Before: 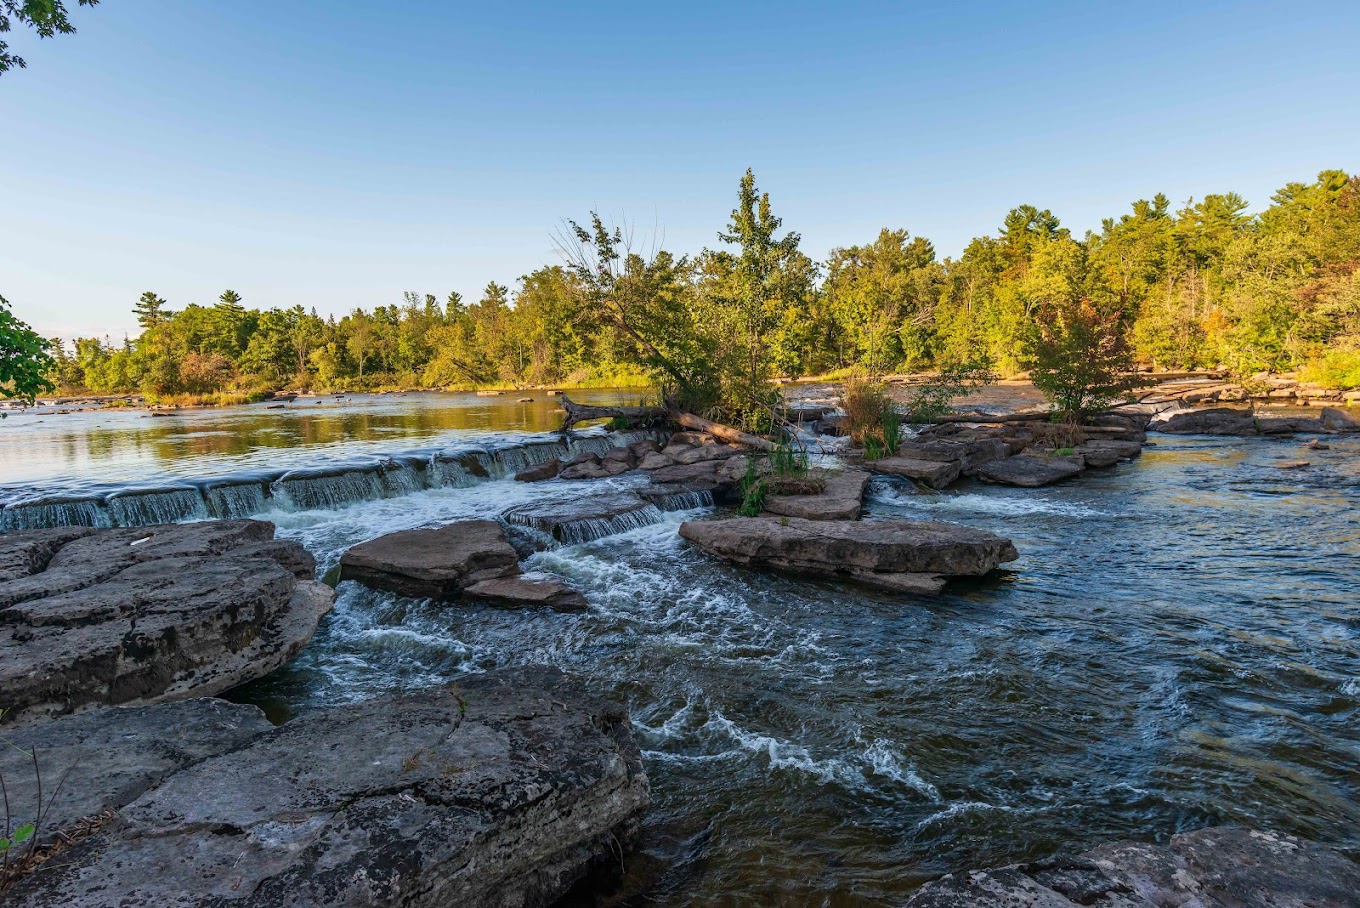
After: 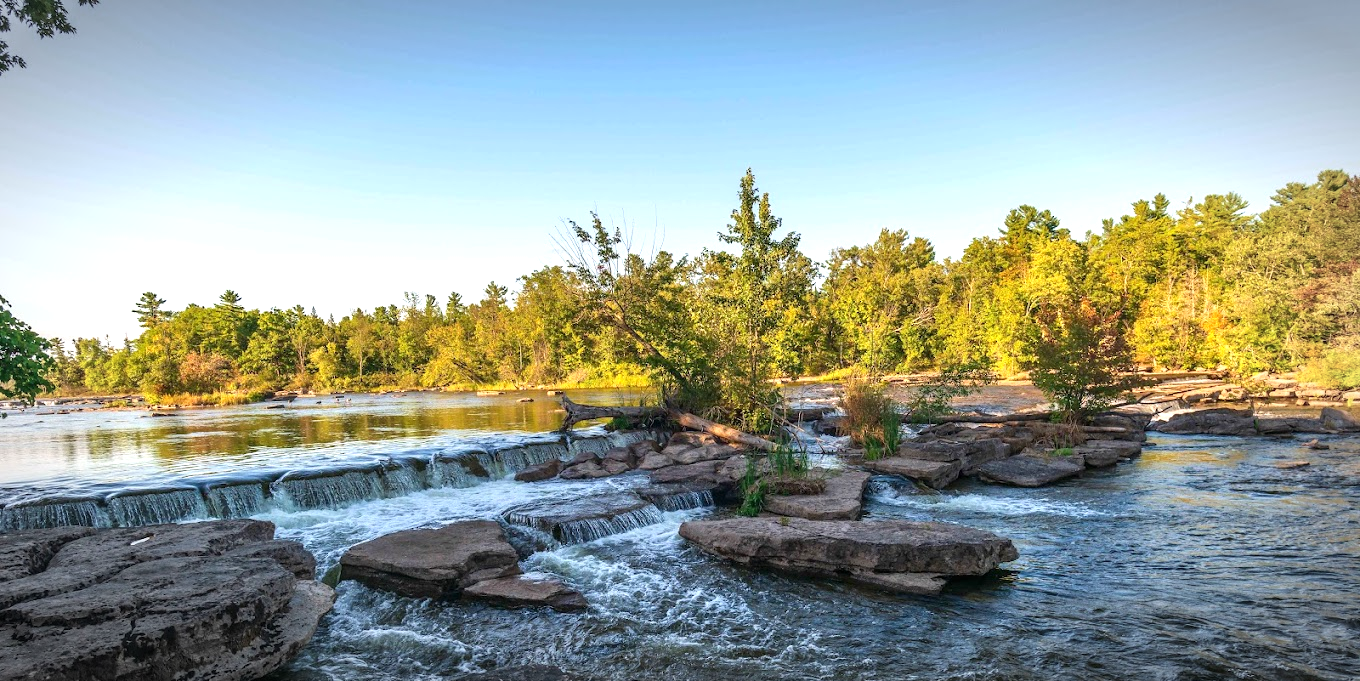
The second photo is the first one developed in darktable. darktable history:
exposure: exposure 0.6 EV, compensate highlight preservation false
vignetting: automatic ratio true
crop: bottom 24.988%
